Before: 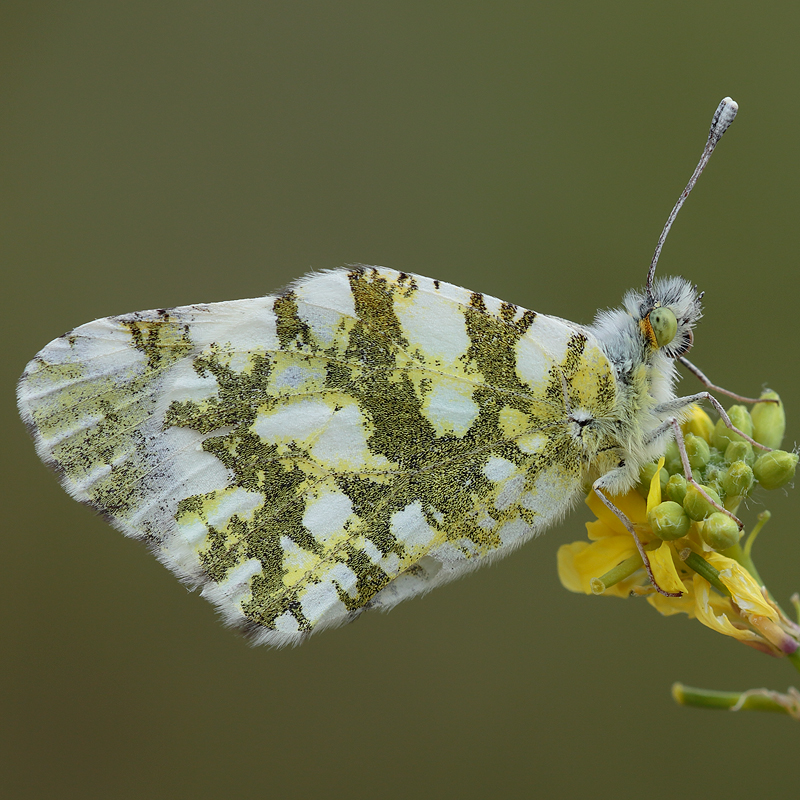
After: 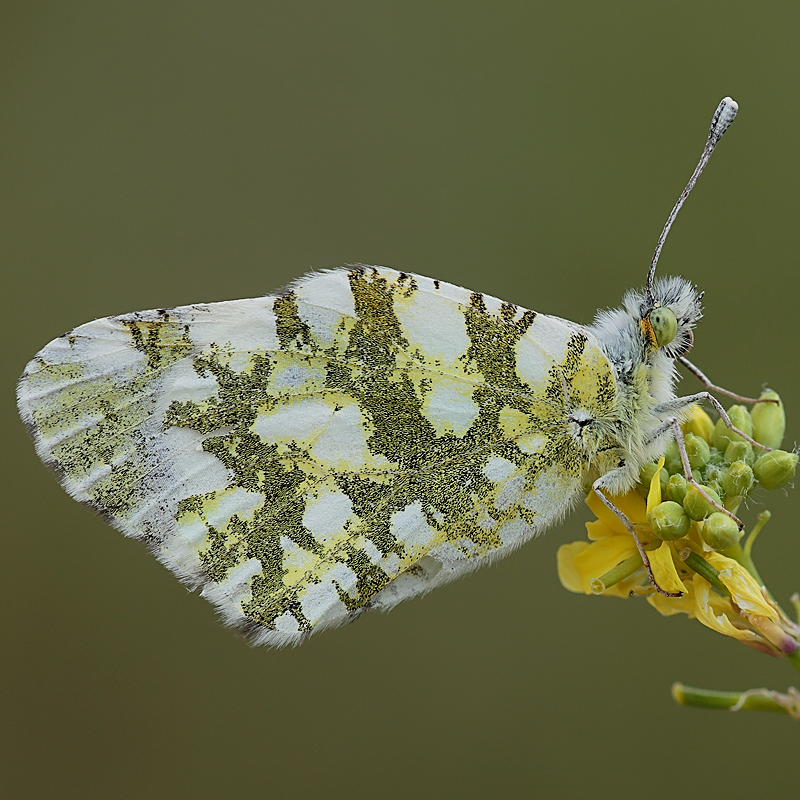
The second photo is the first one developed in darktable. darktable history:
sigmoid: contrast 1.22, skew 0.65
sharpen: on, module defaults
